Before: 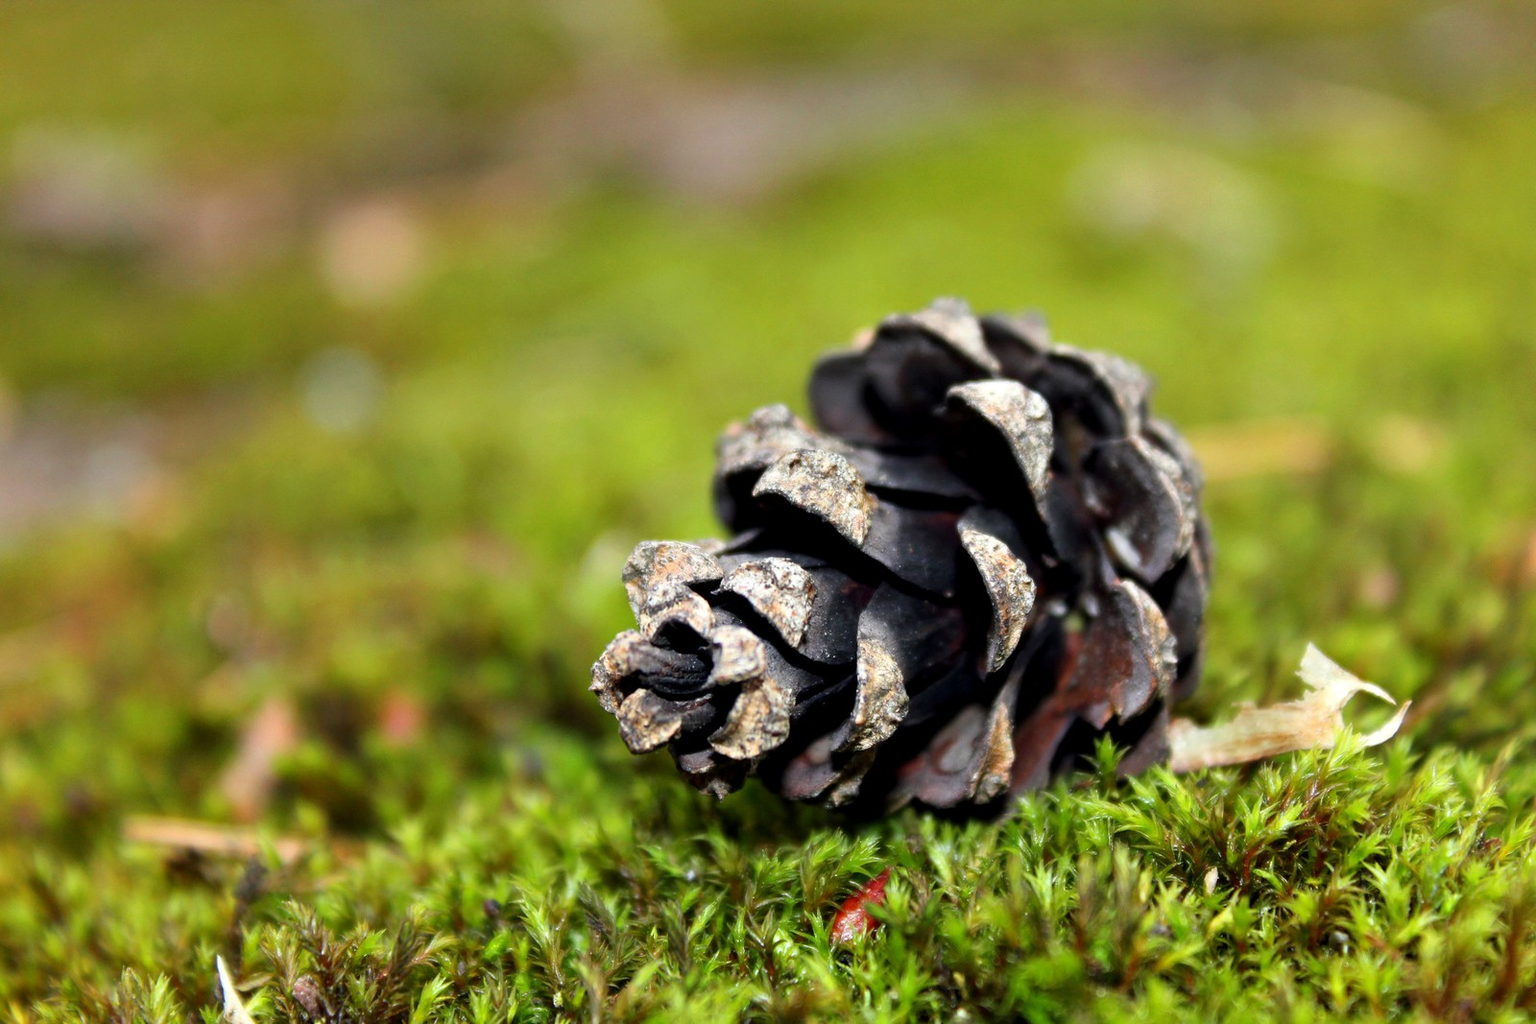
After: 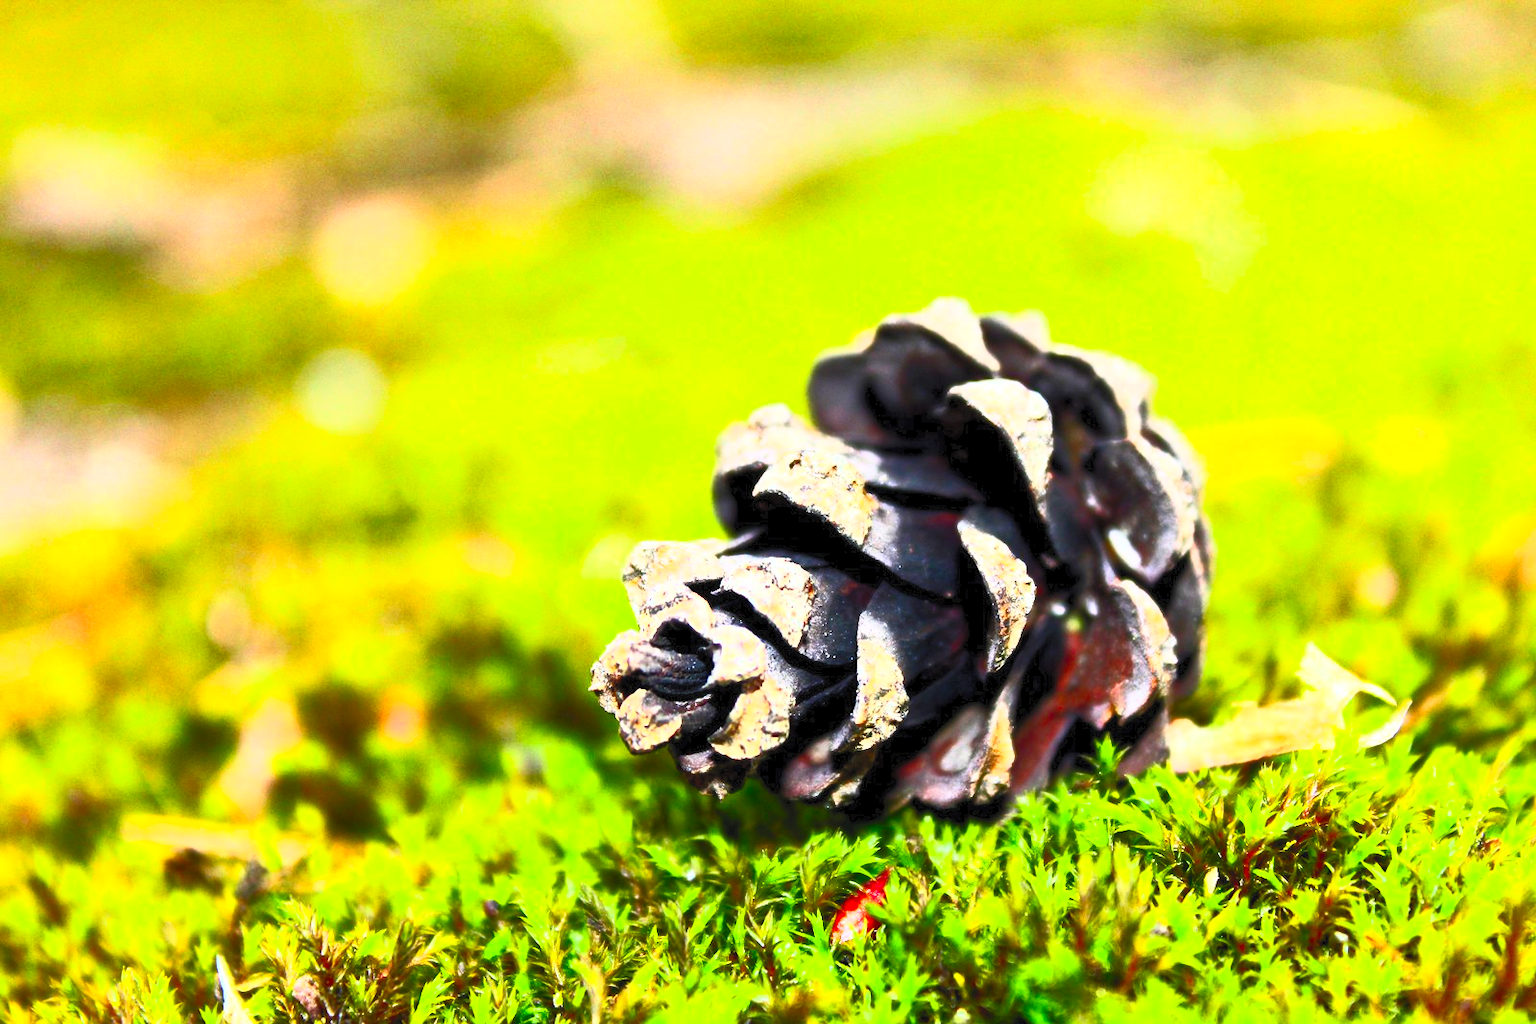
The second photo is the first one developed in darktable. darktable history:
contrast brightness saturation: contrast 0.988, brightness 0.998, saturation 0.992
